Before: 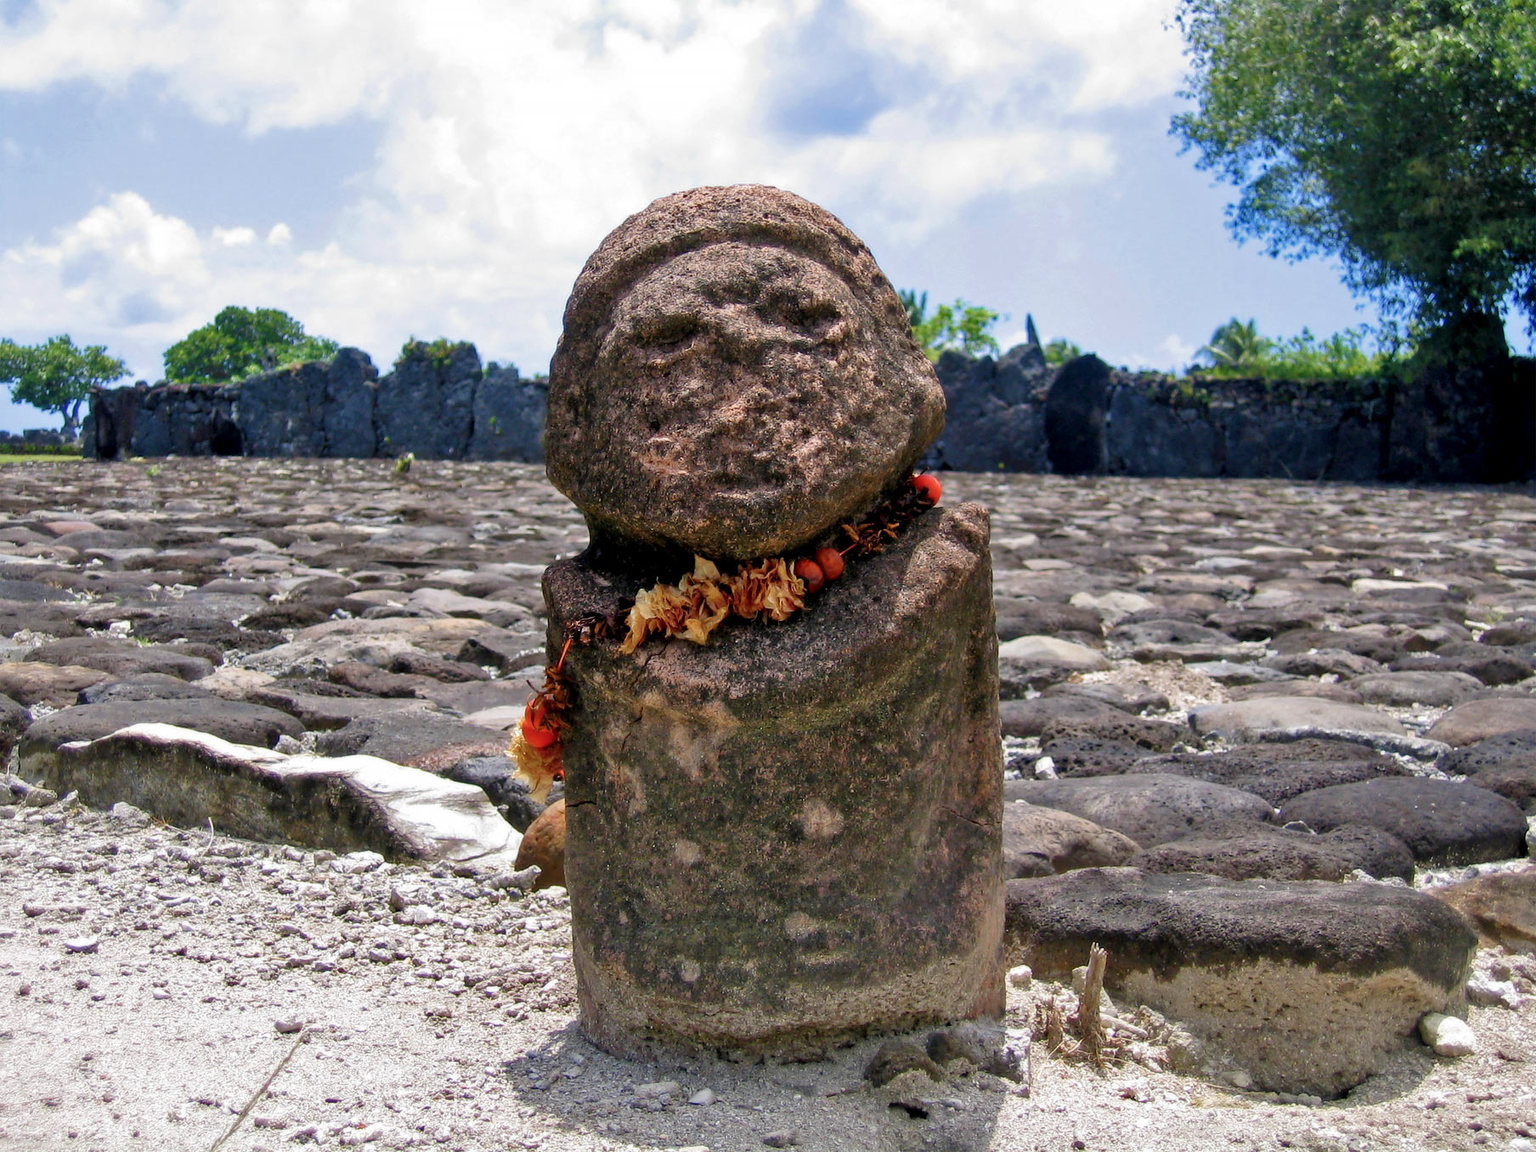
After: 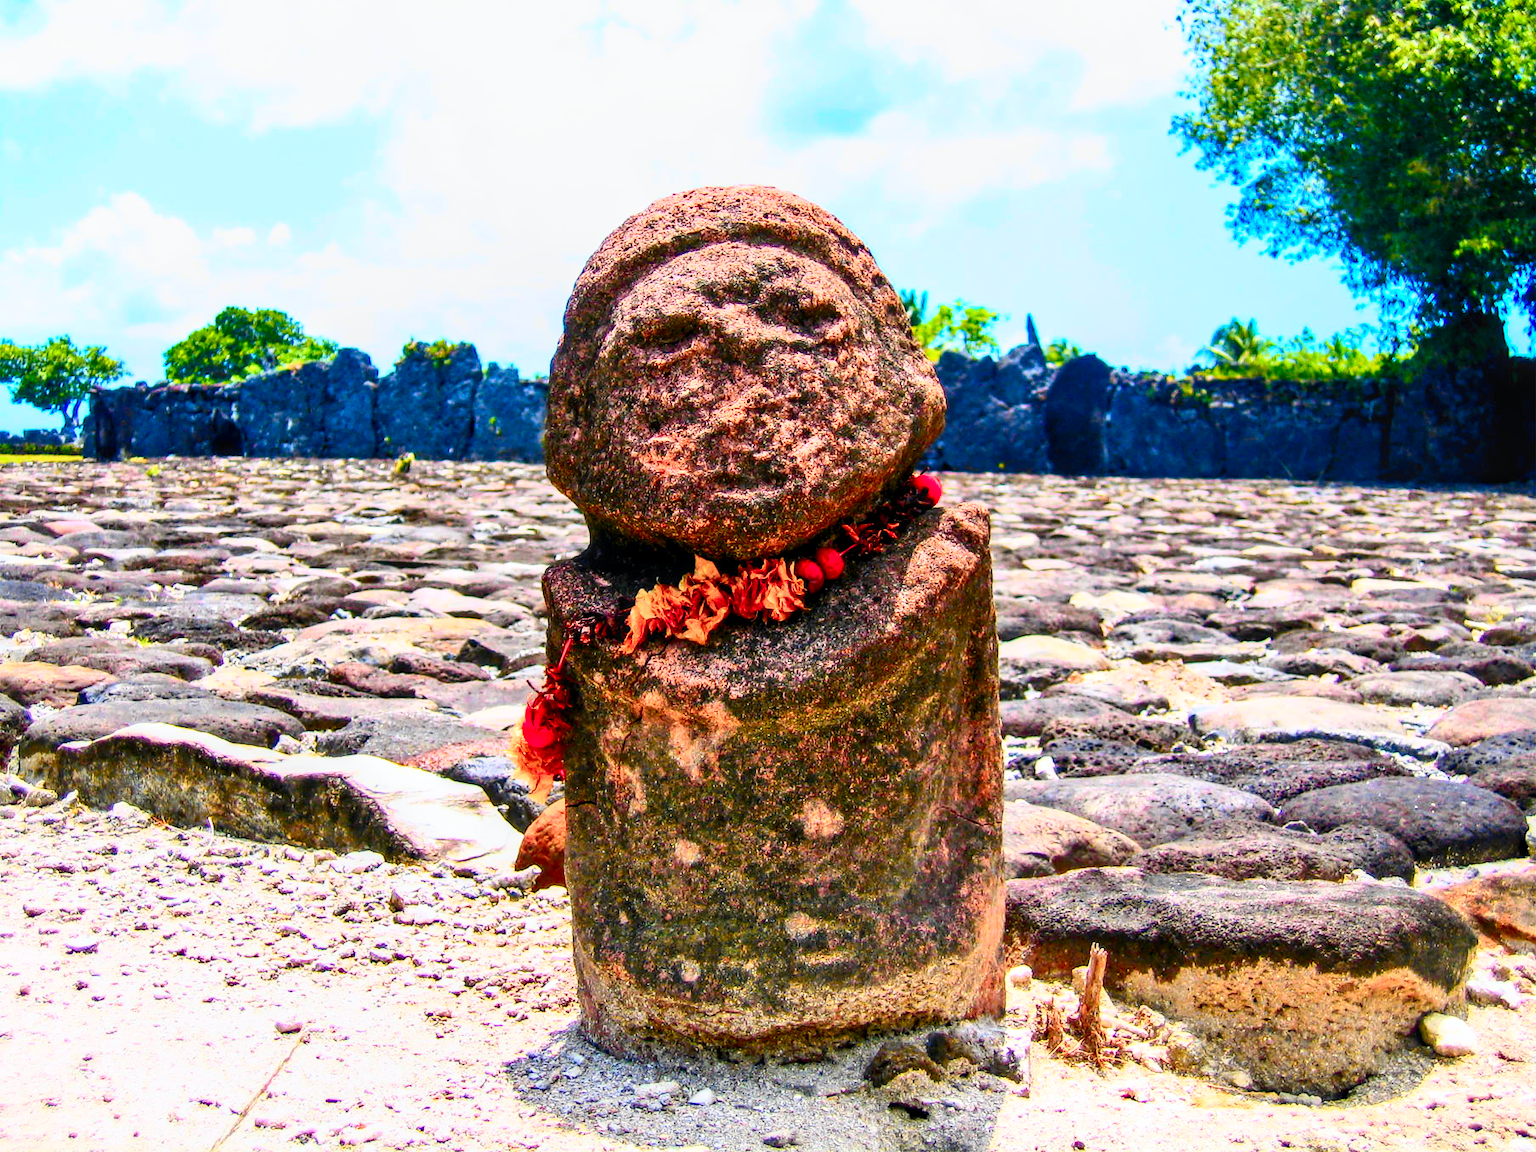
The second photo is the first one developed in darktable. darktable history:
color zones: curves: ch1 [(0, 0.469) (0.072, 0.457) (0.243, 0.494) (0.429, 0.5) (0.571, 0.5) (0.714, 0.5) (0.857, 0.5) (1, 0.469)]; ch2 [(0, 0.499) (0.143, 0.467) (0.242, 0.436) (0.429, 0.493) (0.571, 0.5) (0.714, 0.5) (0.857, 0.5) (1, 0.499)]
local contrast: detail 130%
contrast brightness saturation: contrast 0.2, brightness 0.2, saturation 0.8
tone curve: curves: ch0 [(0, 0) (0.187, 0.12) (0.384, 0.363) (0.577, 0.681) (0.735, 0.881) (0.864, 0.959) (1, 0.987)]; ch1 [(0, 0) (0.402, 0.36) (0.476, 0.466) (0.501, 0.501) (0.518, 0.514) (0.564, 0.614) (0.614, 0.664) (0.741, 0.829) (1, 1)]; ch2 [(0, 0) (0.429, 0.387) (0.483, 0.481) (0.503, 0.501) (0.522, 0.533) (0.564, 0.605) (0.615, 0.697) (0.702, 0.774) (1, 0.895)], color space Lab, independent channels
